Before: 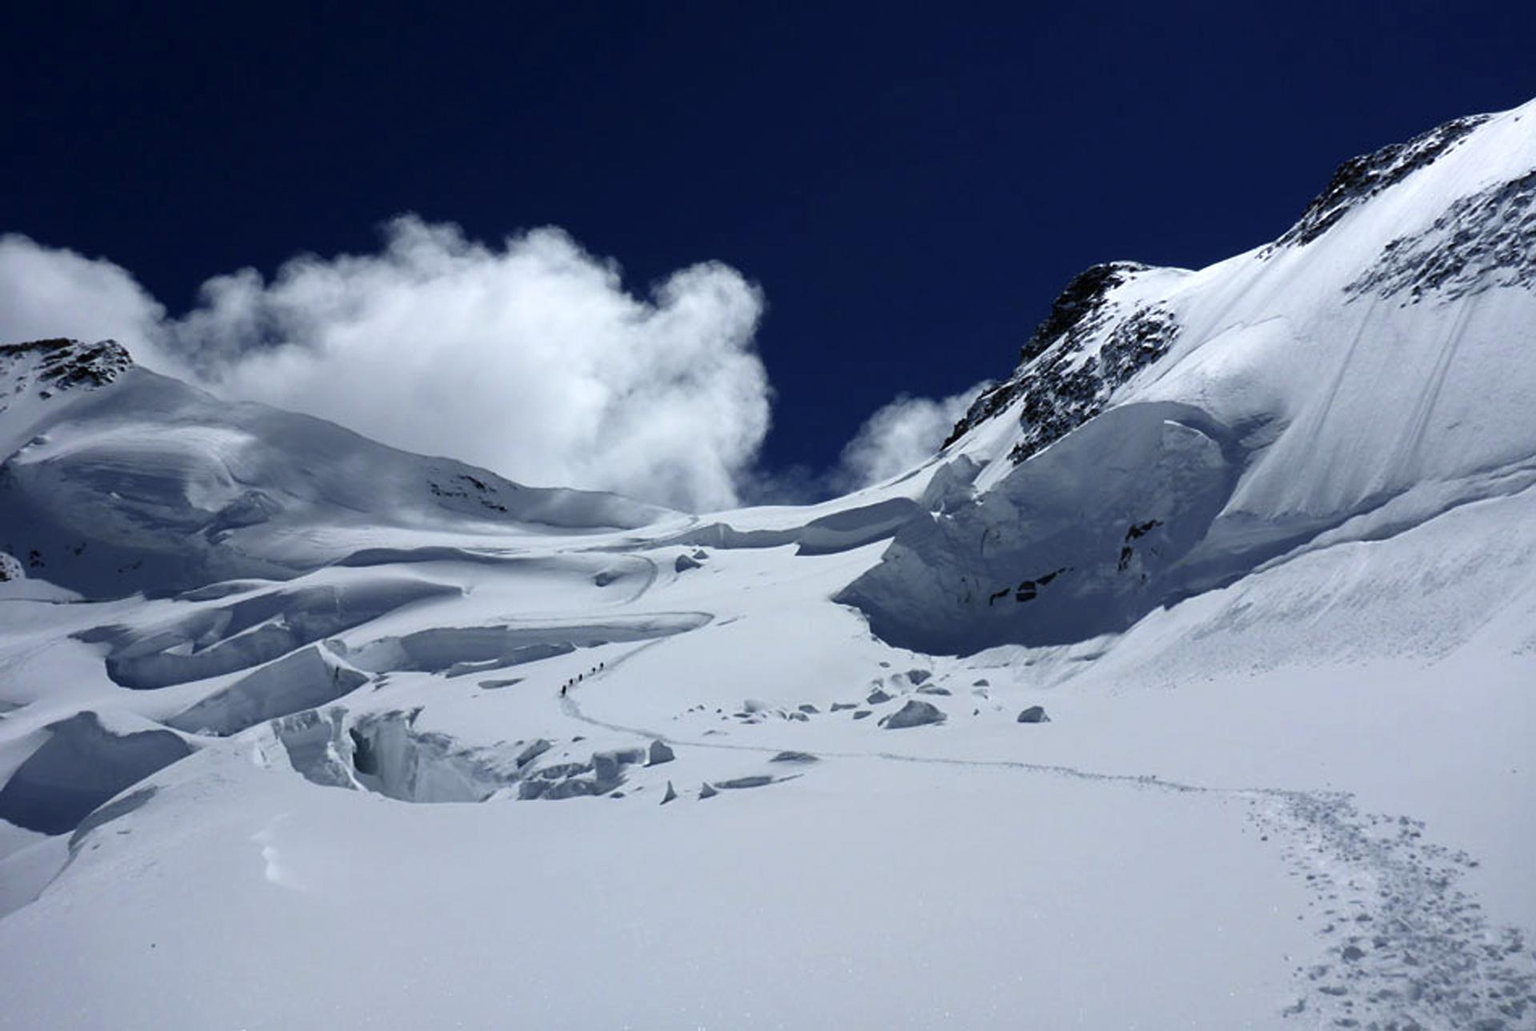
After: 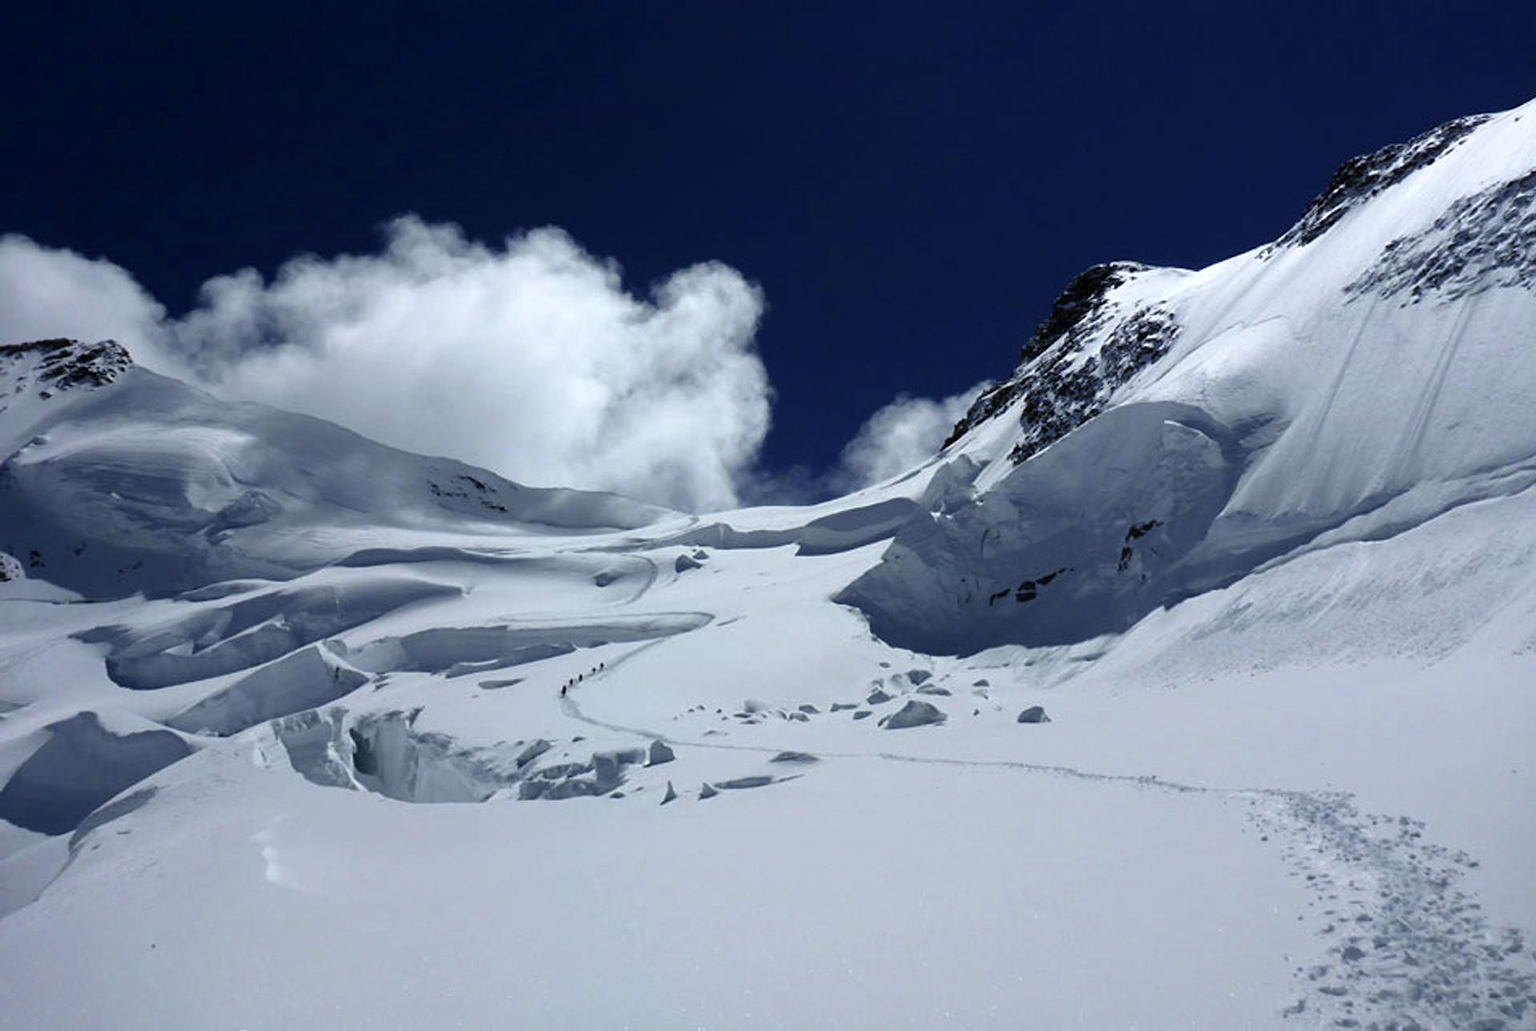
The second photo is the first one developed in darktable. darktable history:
tone equalizer: -8 EV -1.86 EV, -7 EV -1.15 EV, -6 EV -1.62 EV, smoothing diameter 24.94%, edges refinement/feathering 10.99, preserve details guided filter
